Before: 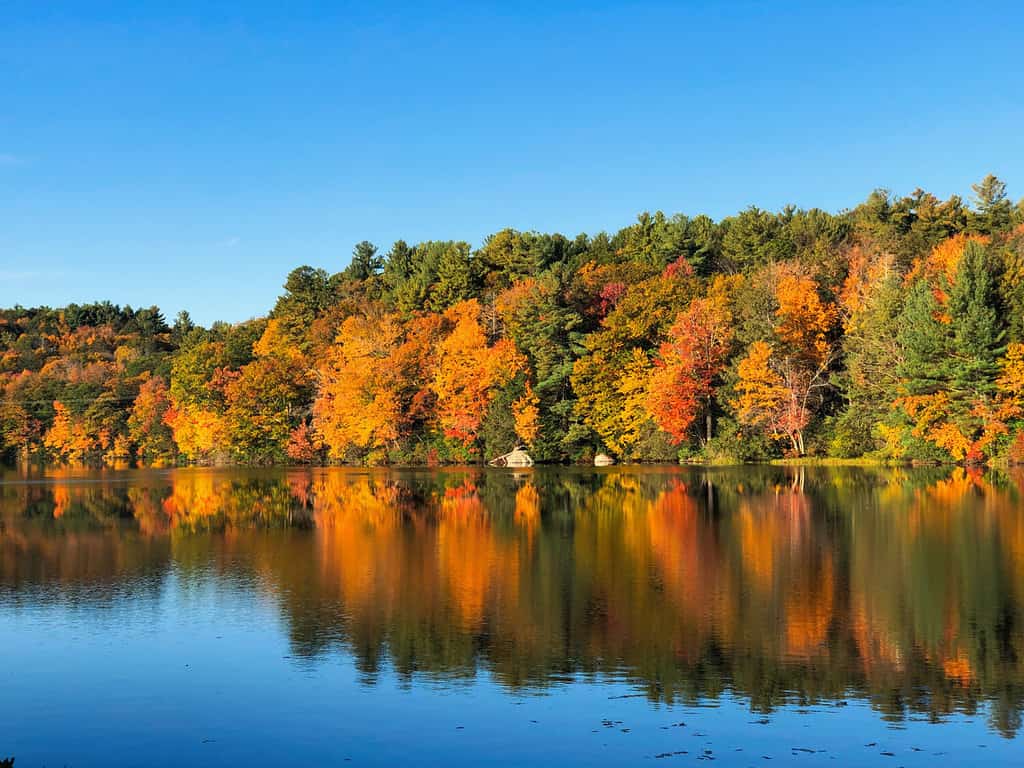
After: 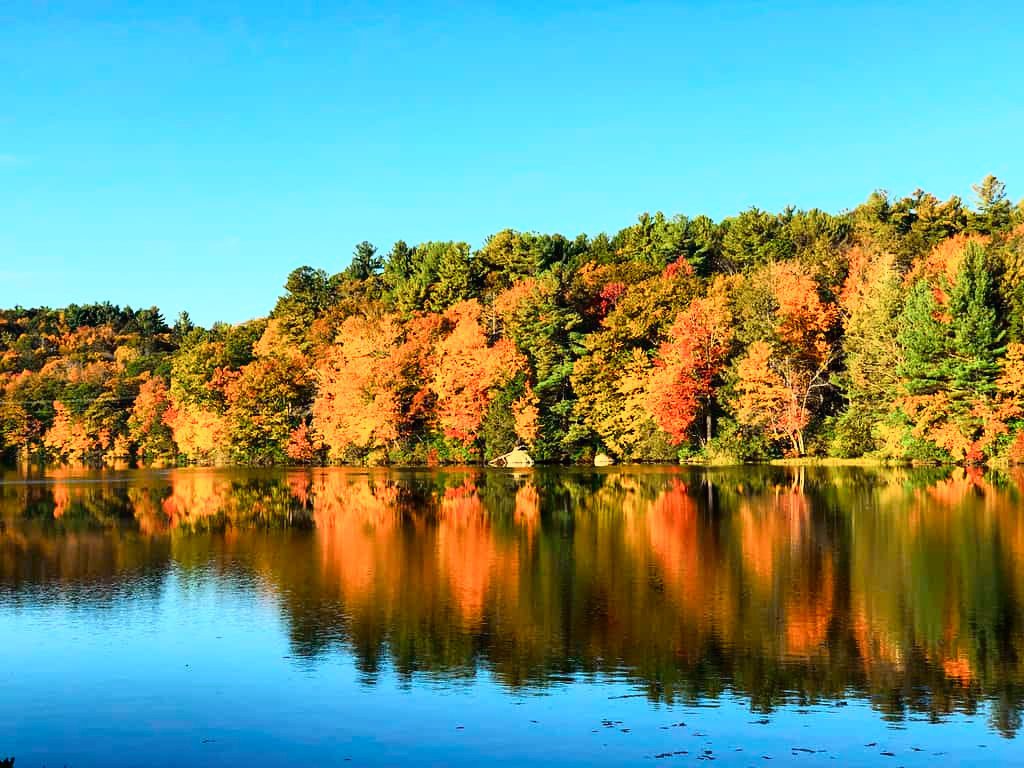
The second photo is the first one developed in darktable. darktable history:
tone curve: curves: ch0 [(0, 0) (0.187, 0.12) (0.392, 0.438) (0.704, 0.86) (0.858, 0.938) (1, 0.981)]; ch1 [(0, 0) (0.402, 0.36) (0.476, 0.456) (0.498, 0.501) (0.518, 0.521) (0.58, 0.598) (0.619, 0.663) (0.692, 0.744) (1, 1)]; ch2 [(0, 0) (0.427, 0.417) (0.483, 0.481) (0.503, 0.503) (0.526, 0.53) (0.563, 0.585) (0.626, 0.703) (0.699, 0.753) (0.997, 0.858)], color space Lab, independent channels
